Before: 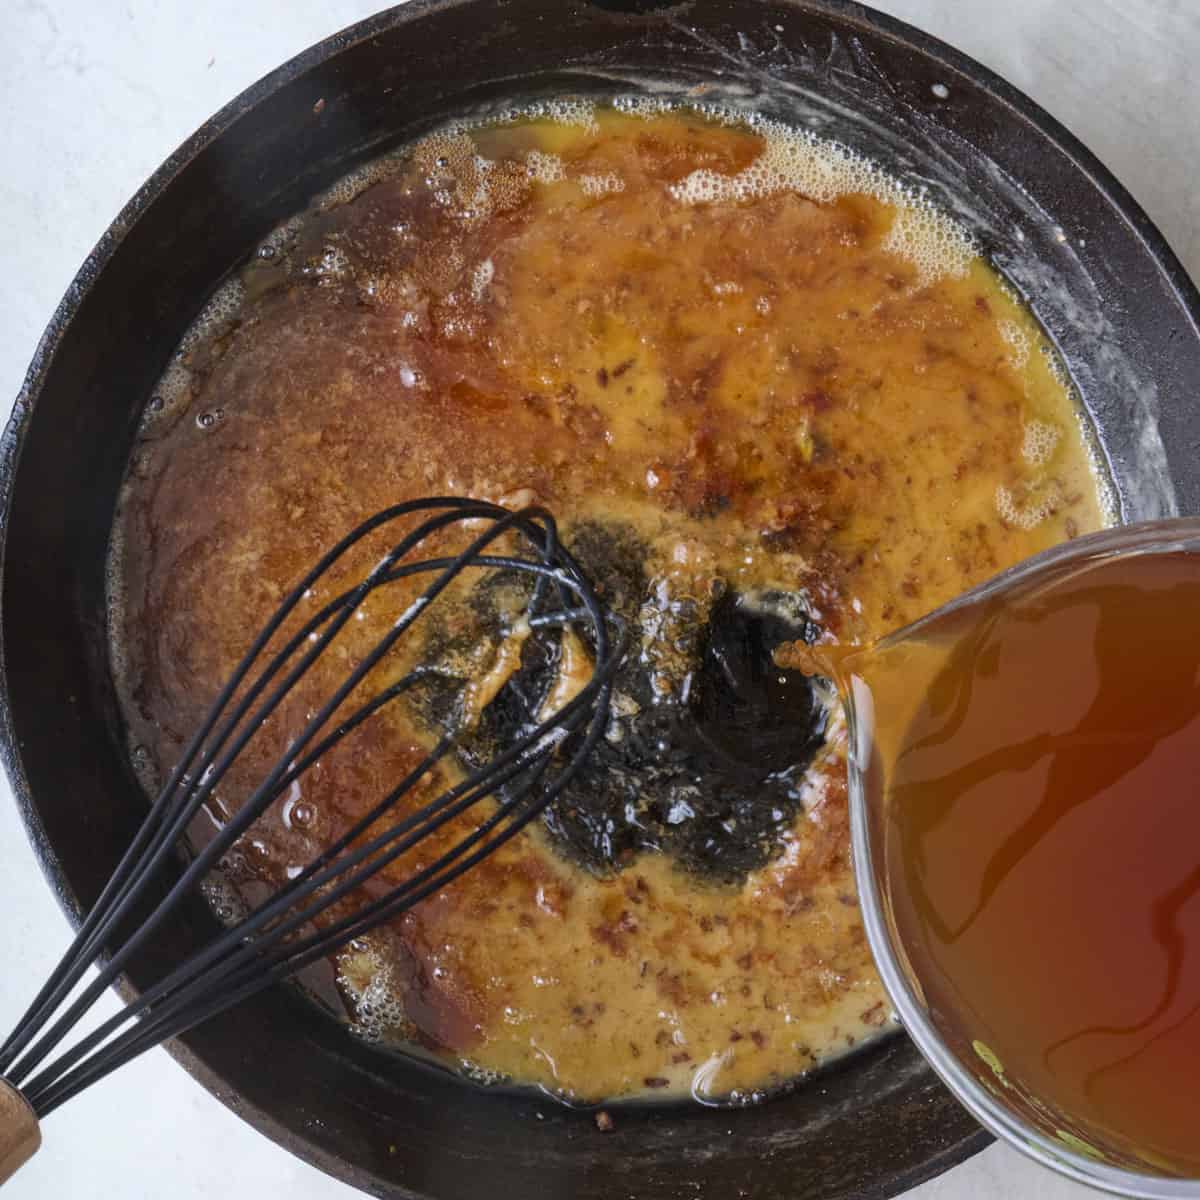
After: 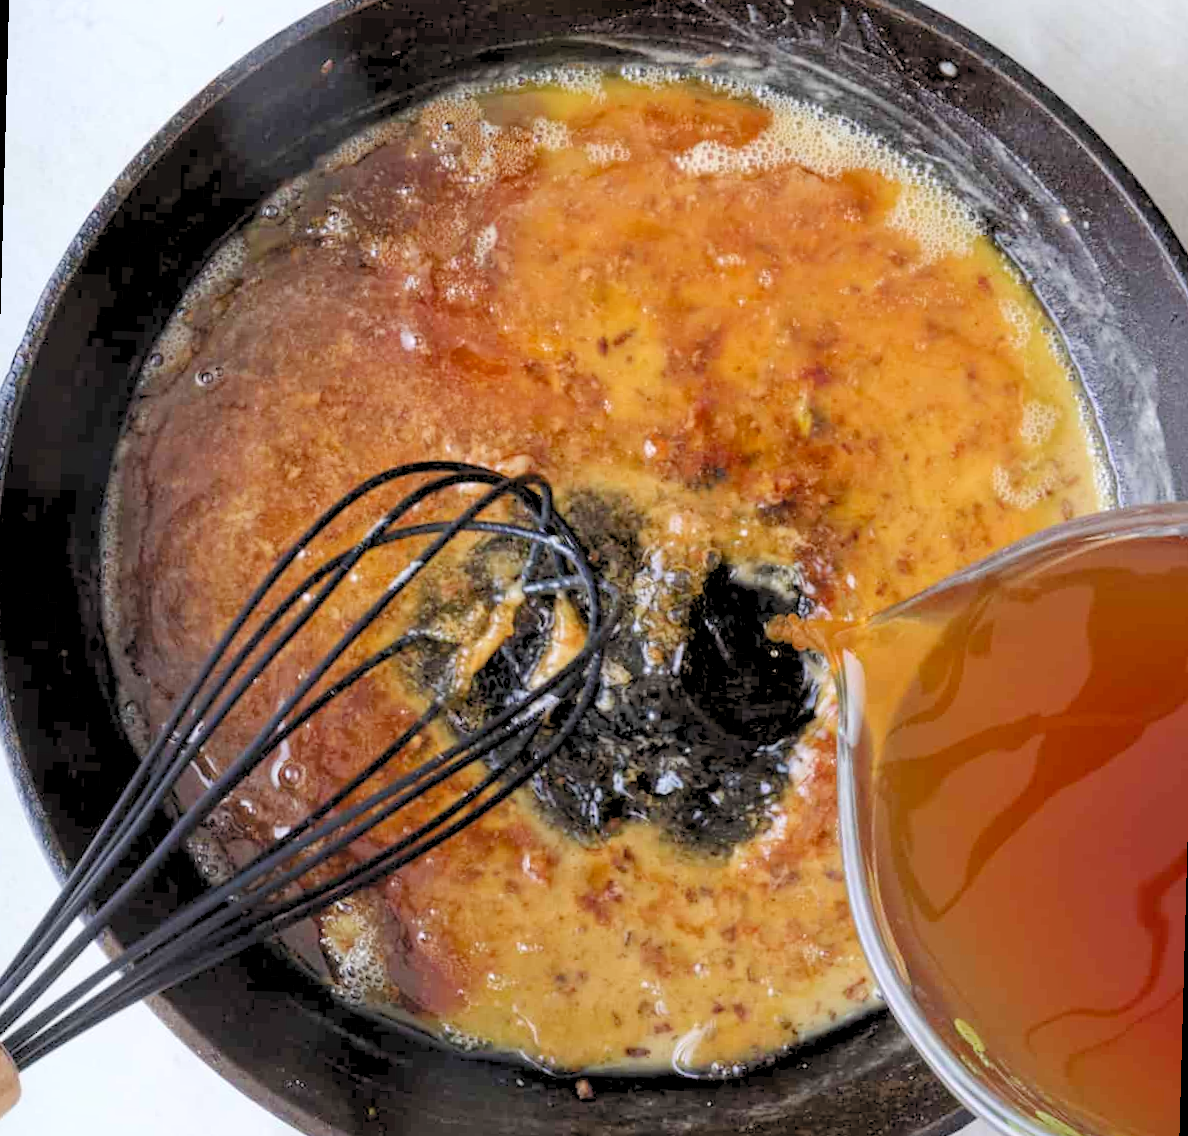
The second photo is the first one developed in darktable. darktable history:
shadows and highlights: shadows -24.28, highlights 49.77, soften with gaussian
levels: levels [0.093, 0.434, 0.988]
rotate and perspective: rotation 1.57°, crop left 0.018, crop right 0.982, crop top 0.039, crop bottom 0.961
